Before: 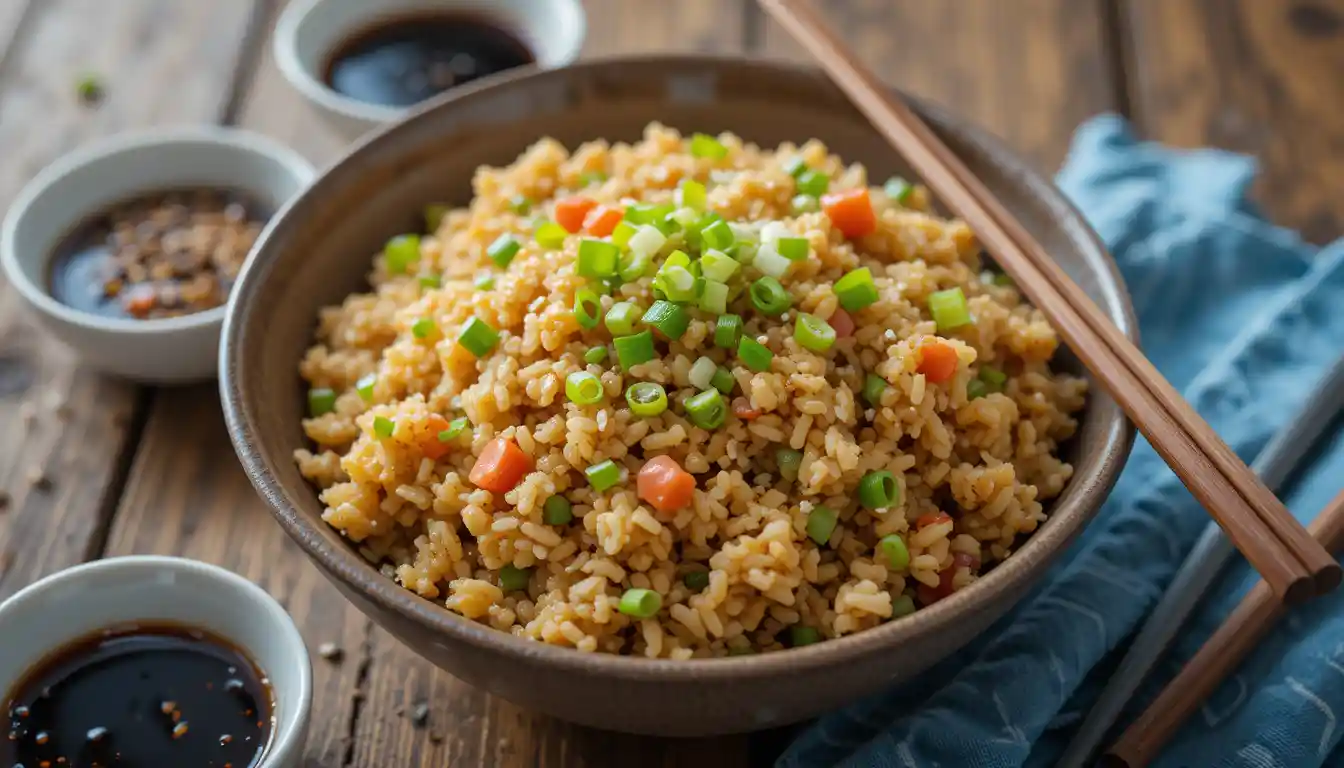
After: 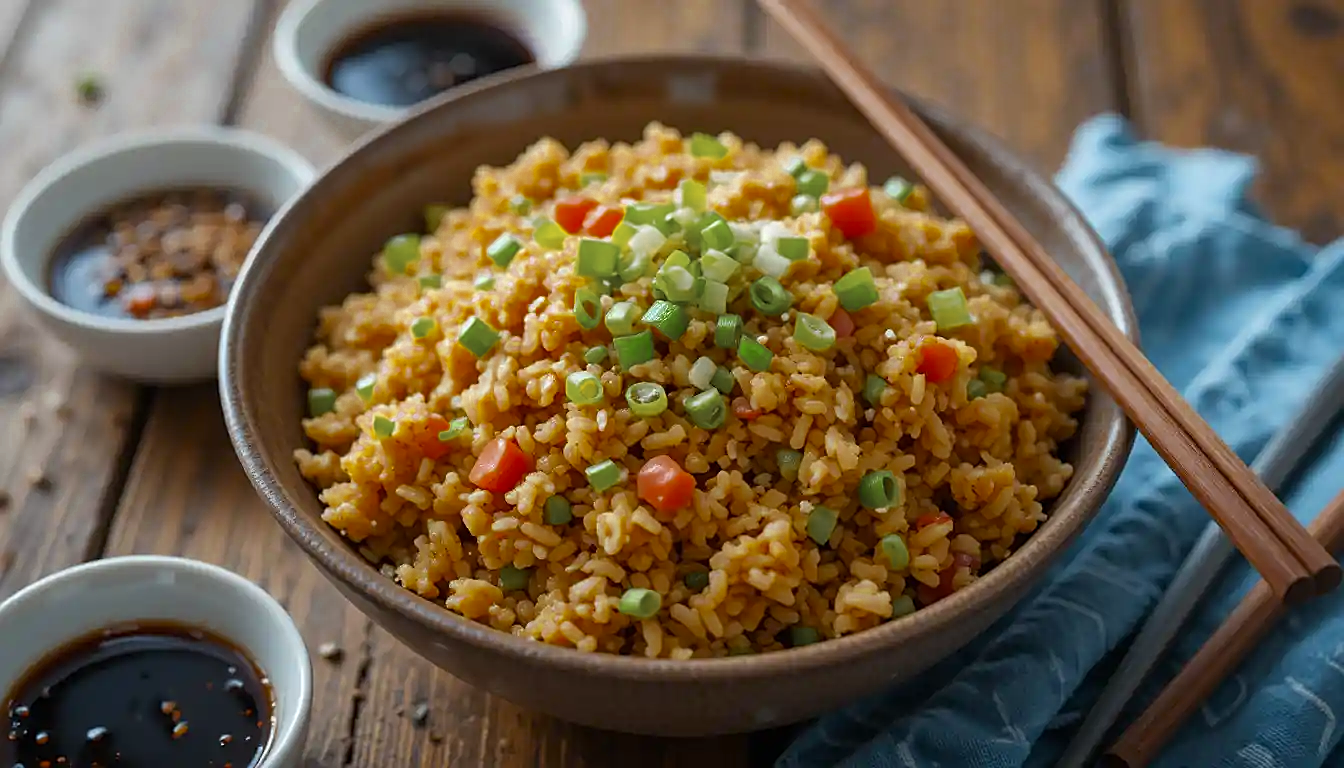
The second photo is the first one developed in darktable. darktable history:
color zones: curves: ch0 [(0.11, 0.396) (0.195, 0.36) (0.25, 0.5) (0.303, 0.412) (0.357, 0.544) (0.75, 0.5) (0.967, 0.328)]; ch1 [(0, 0.468) (0.112, 0.512) (0.202, 0.6) (0.25, 0.5) (0.307, 0.352) (0.357, 0.544) (0.75, 0.5) (0.963, 0.524)]
sharpen: on, module defaults
